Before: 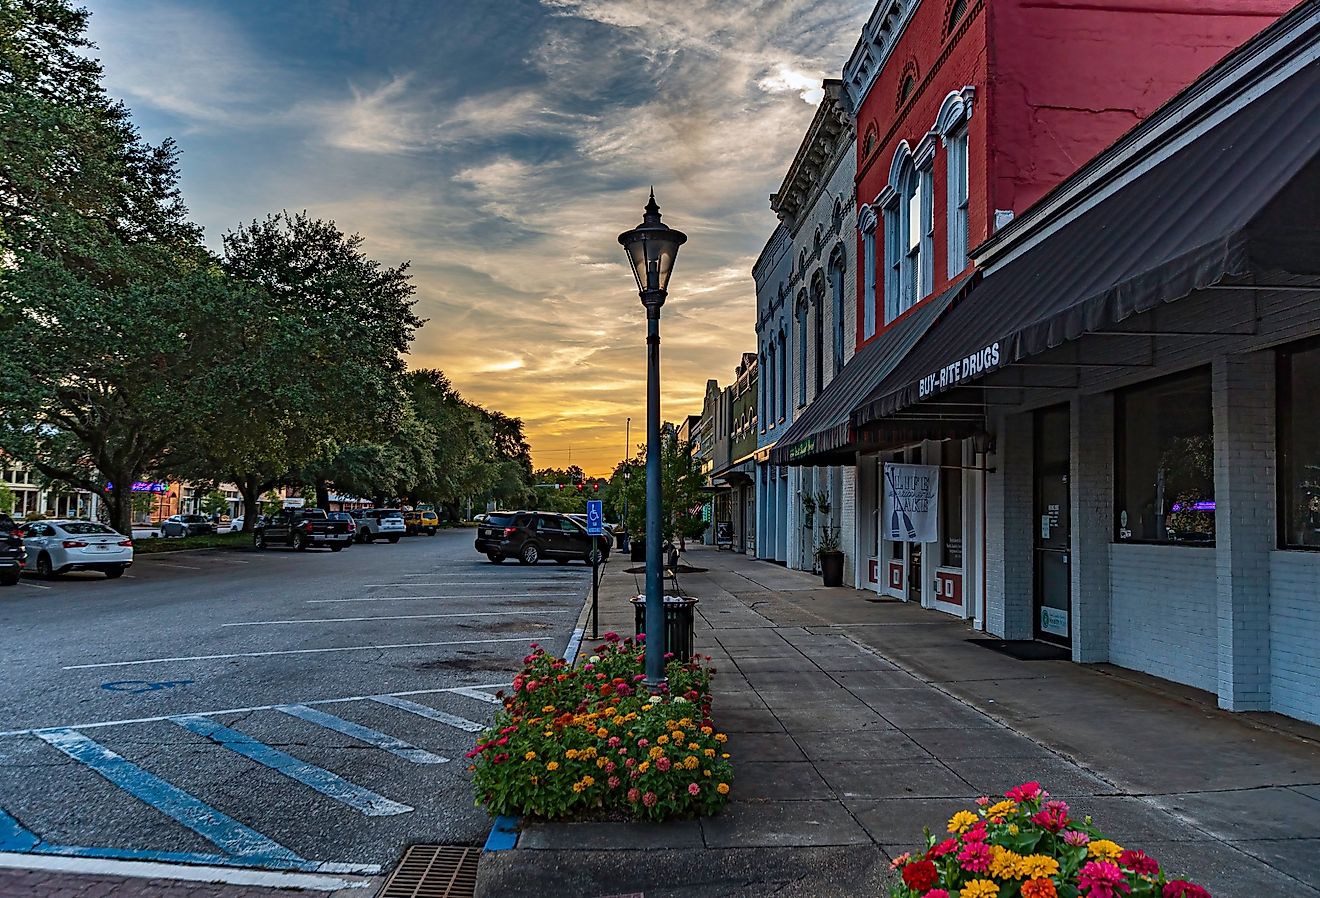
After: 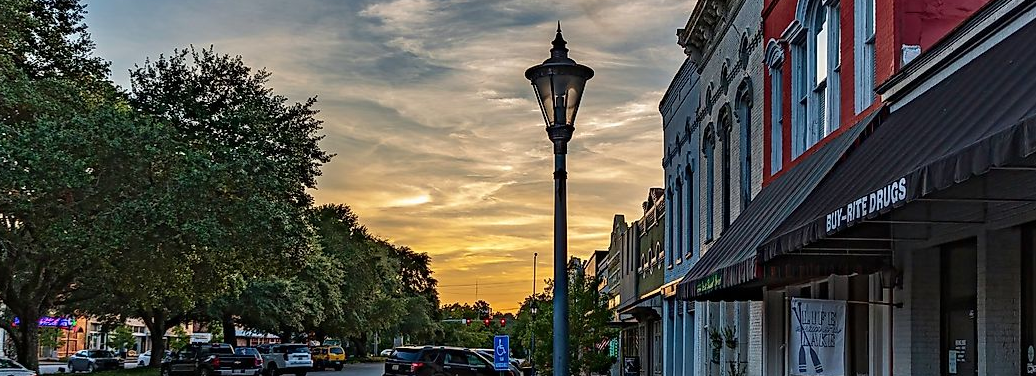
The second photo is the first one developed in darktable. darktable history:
crop: left 7.096%, top 18.39%, right 14.408%, bottom 39.716%
